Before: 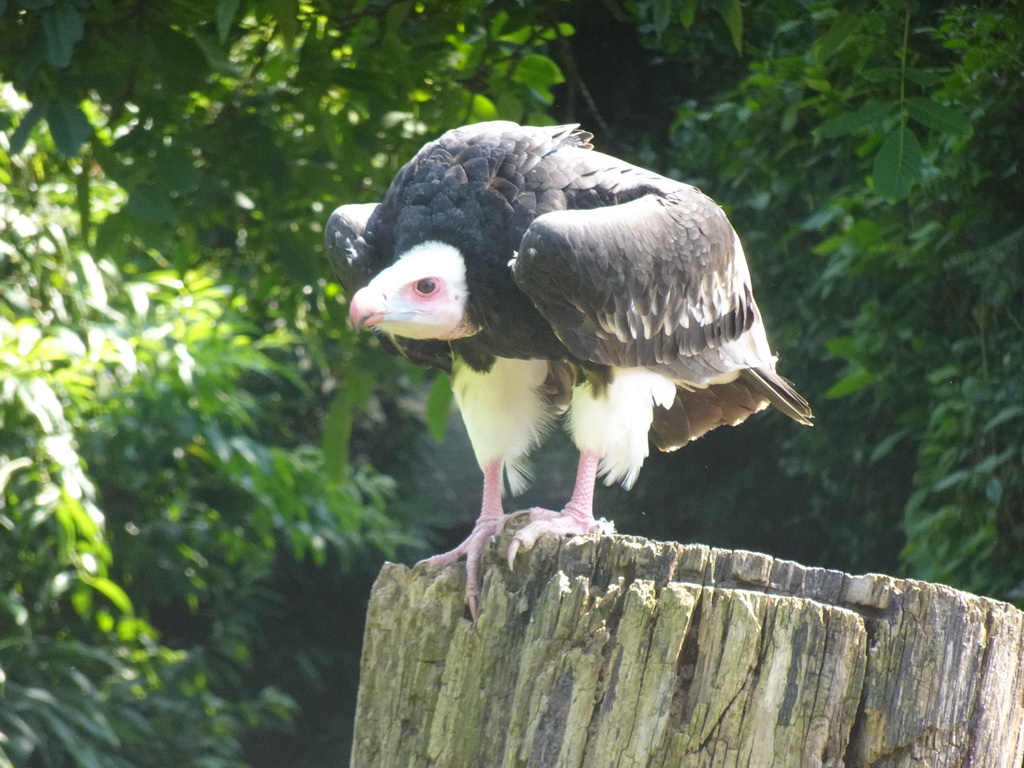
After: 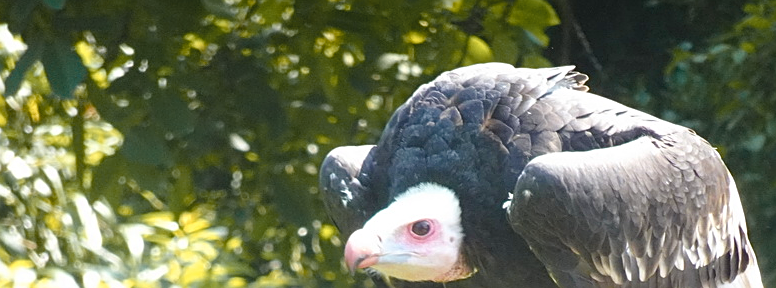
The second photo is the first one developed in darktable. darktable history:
color zones: curves: ch1 [(0.263, 0.53) (0.376, 0.287) (0.487, 0.512) (0.748, 0.547) (1, 0.513)]; ch2 [(0.262, 0.45) (0.751, 0.477)]
crop: left 0.577%, top 7.639%, right 23.599%, bottom 54.486%
sharpen: on, module defaults
color balance rgb: perceptual saturation grading › global saturation 20%, perceptual saturation grading › highlights -25.86%, perceptual saturation grading › shadows 25.096%, global vibrance 14.264%
